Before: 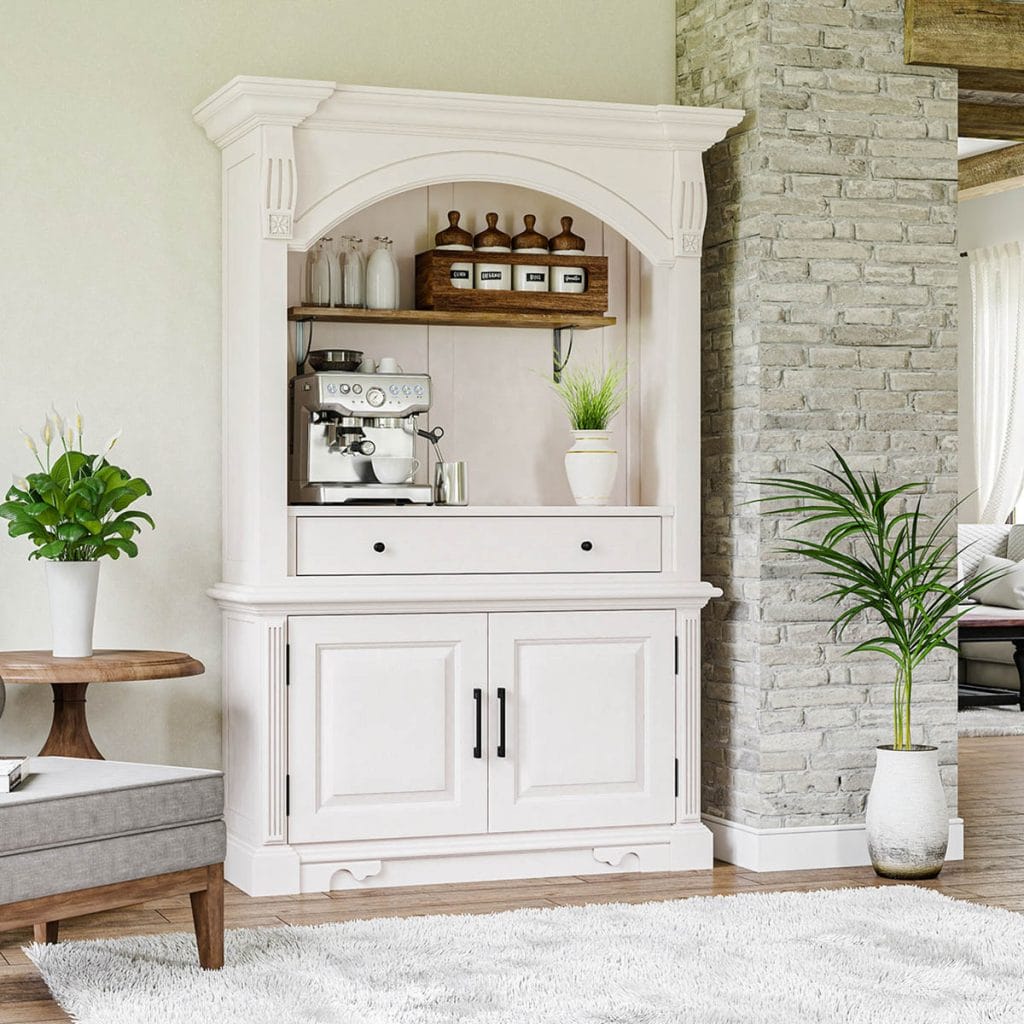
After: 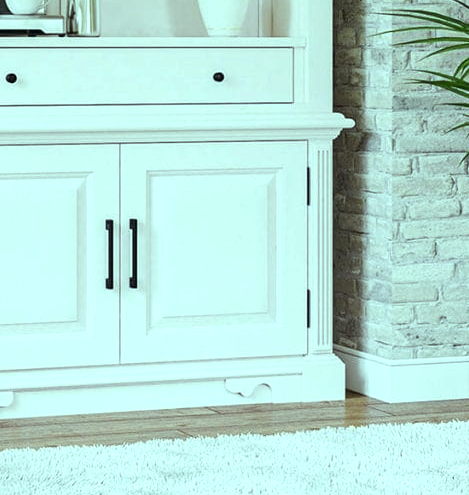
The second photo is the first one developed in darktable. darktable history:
color balance: mode lift, gamma, gain (sRGB), lift [0.997, 0.979, 1.021, 1.011], gamma [1, 1.084, 0.916, 0.998], gain [1, 0.87, 1.13, 1.101], contrast 4.55%, contrast fulcrum 38.24%, output saturation 104.09%
crop: left 35.976%, top 45.819%, right 18.162%, bottom 5.807%
